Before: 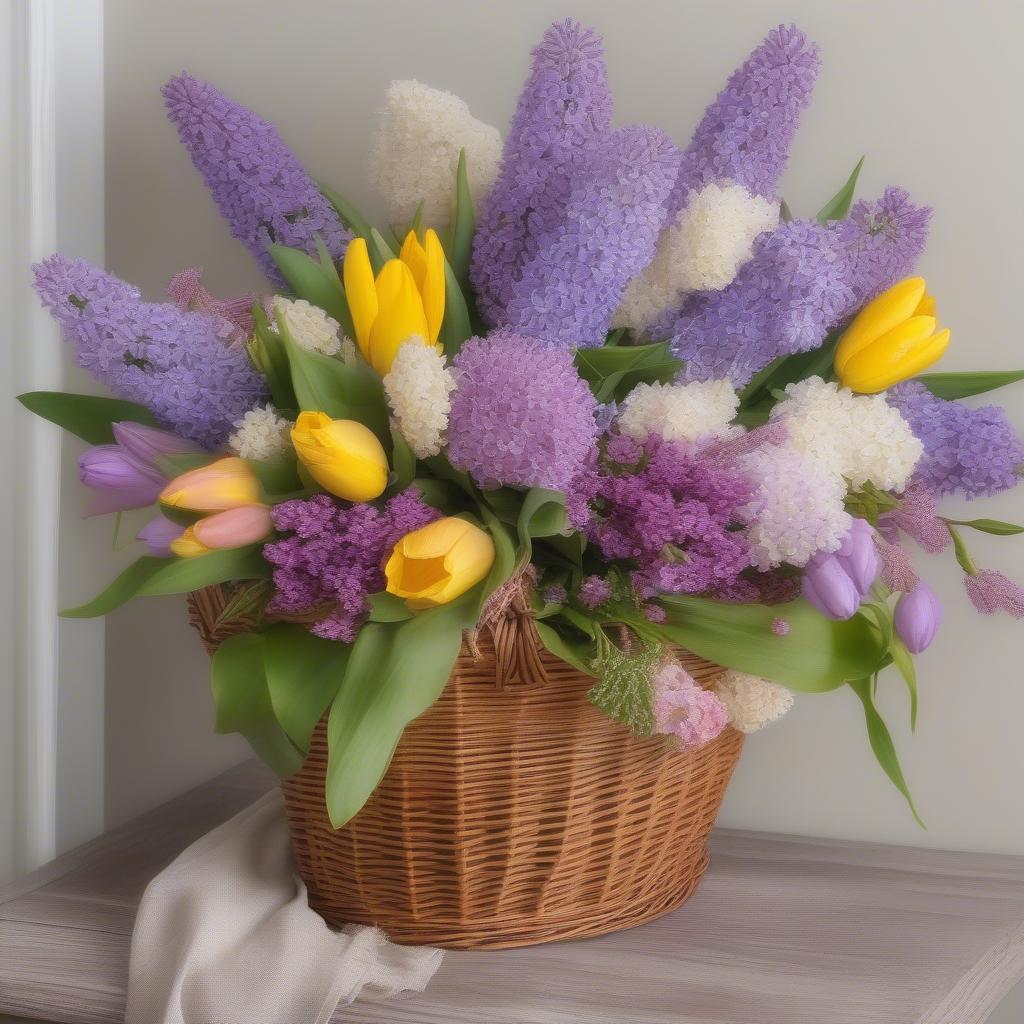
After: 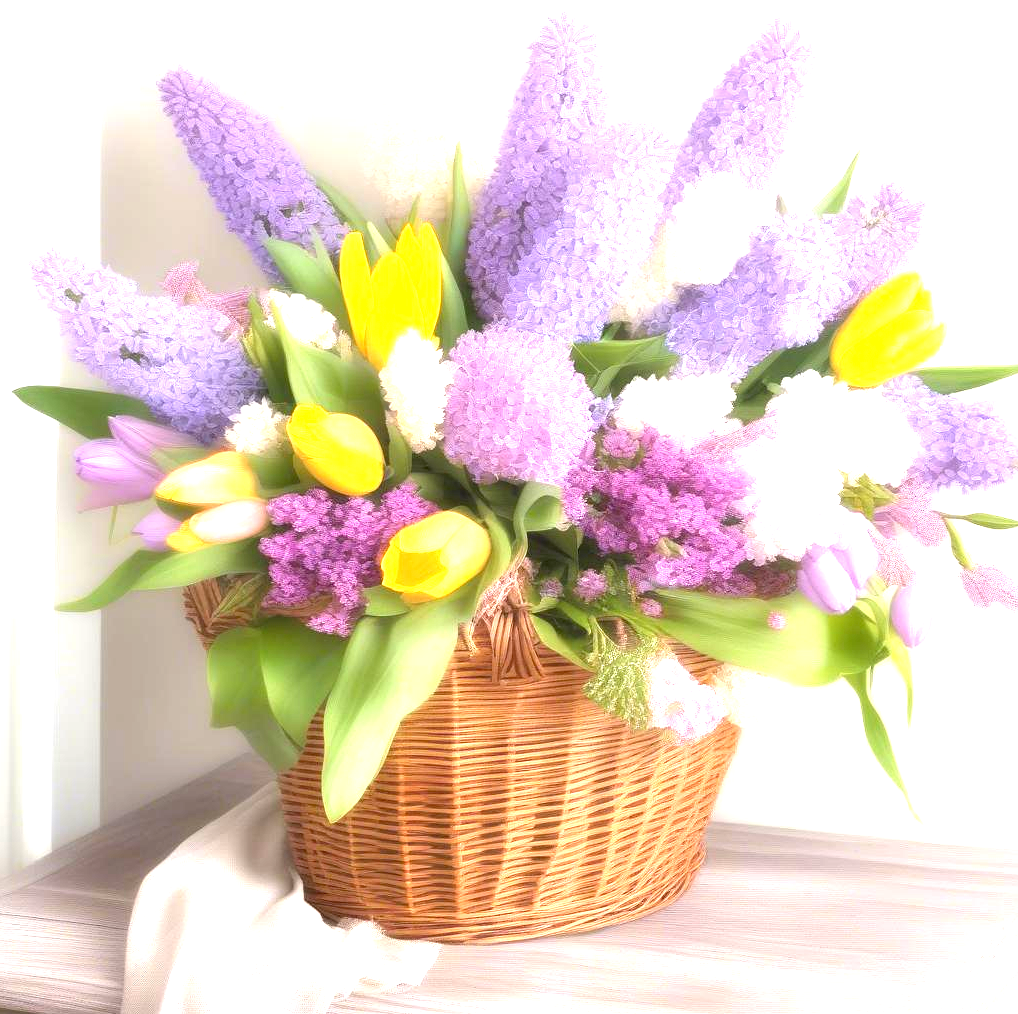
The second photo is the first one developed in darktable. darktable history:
exposure: black level correction 0.001, exposure 2.001 EV, compensate highlight preservation false
crop: left 0.414%, top 0.609%, right 0.143%, bottom 0.367%
